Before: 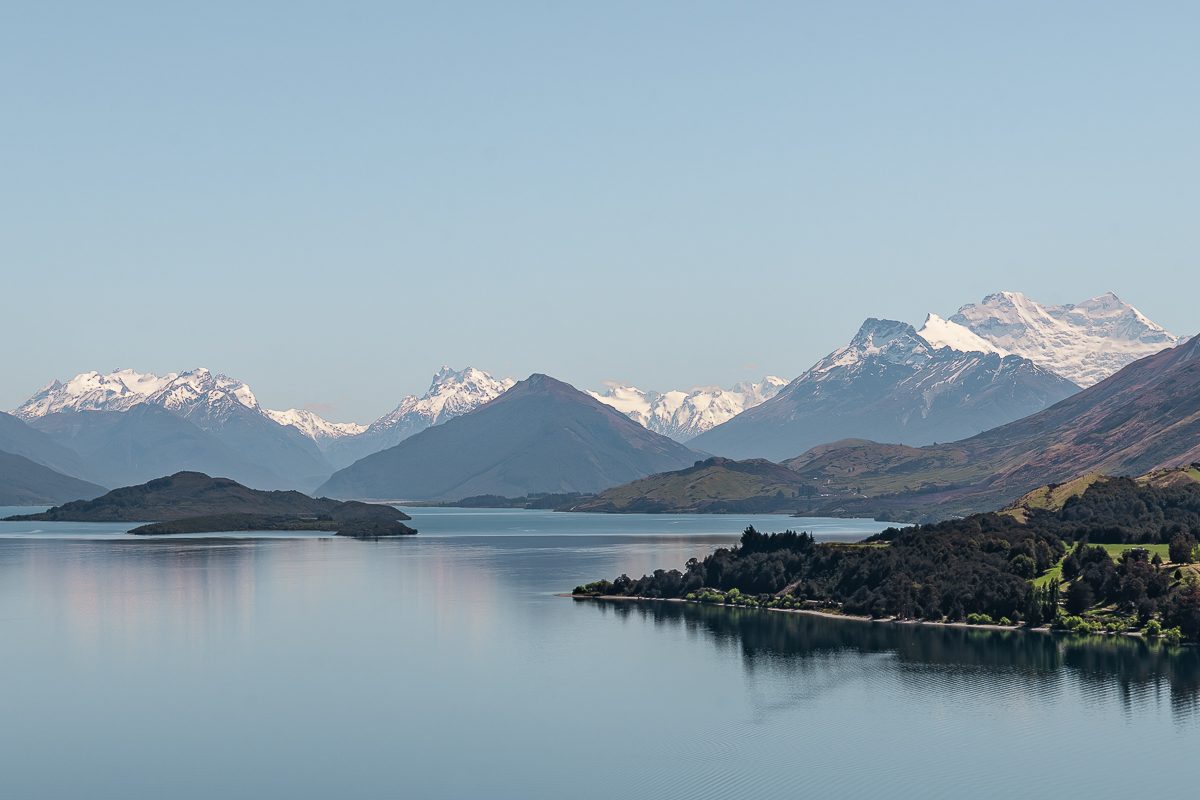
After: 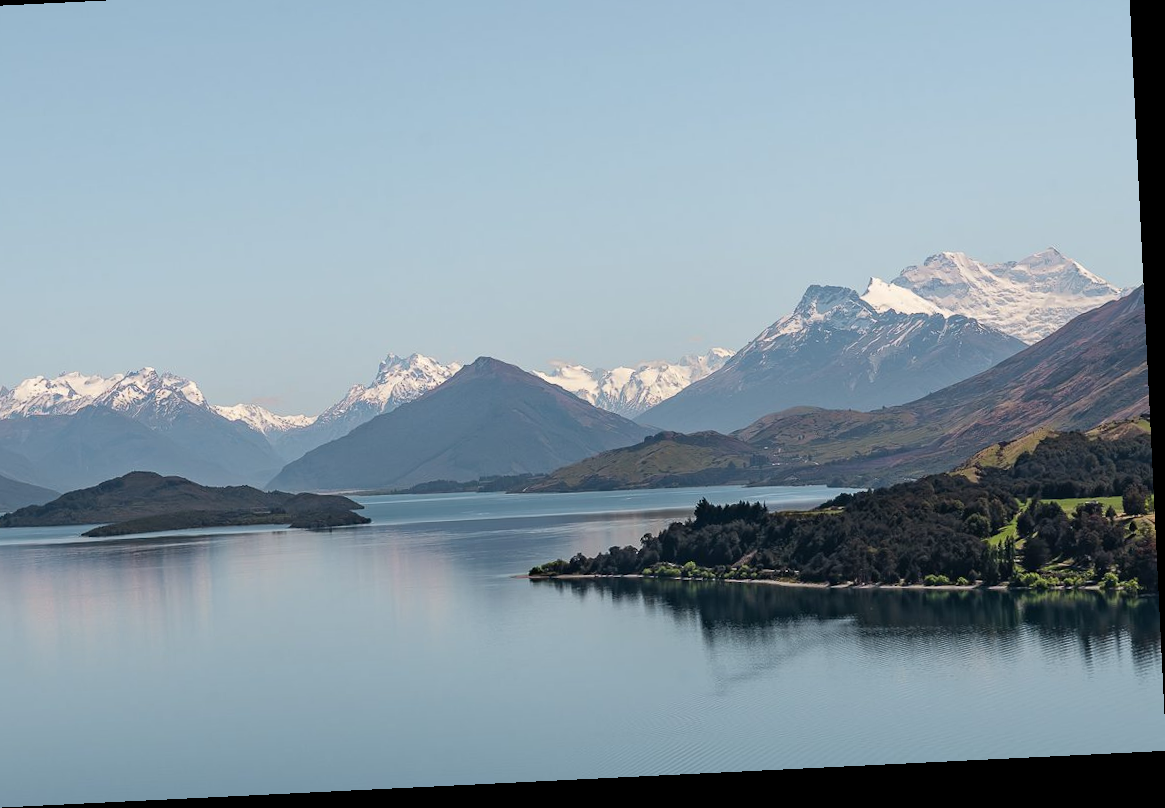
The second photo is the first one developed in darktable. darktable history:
crop and rotate: angle 2.79°, left 5.82%, top 5.719%
